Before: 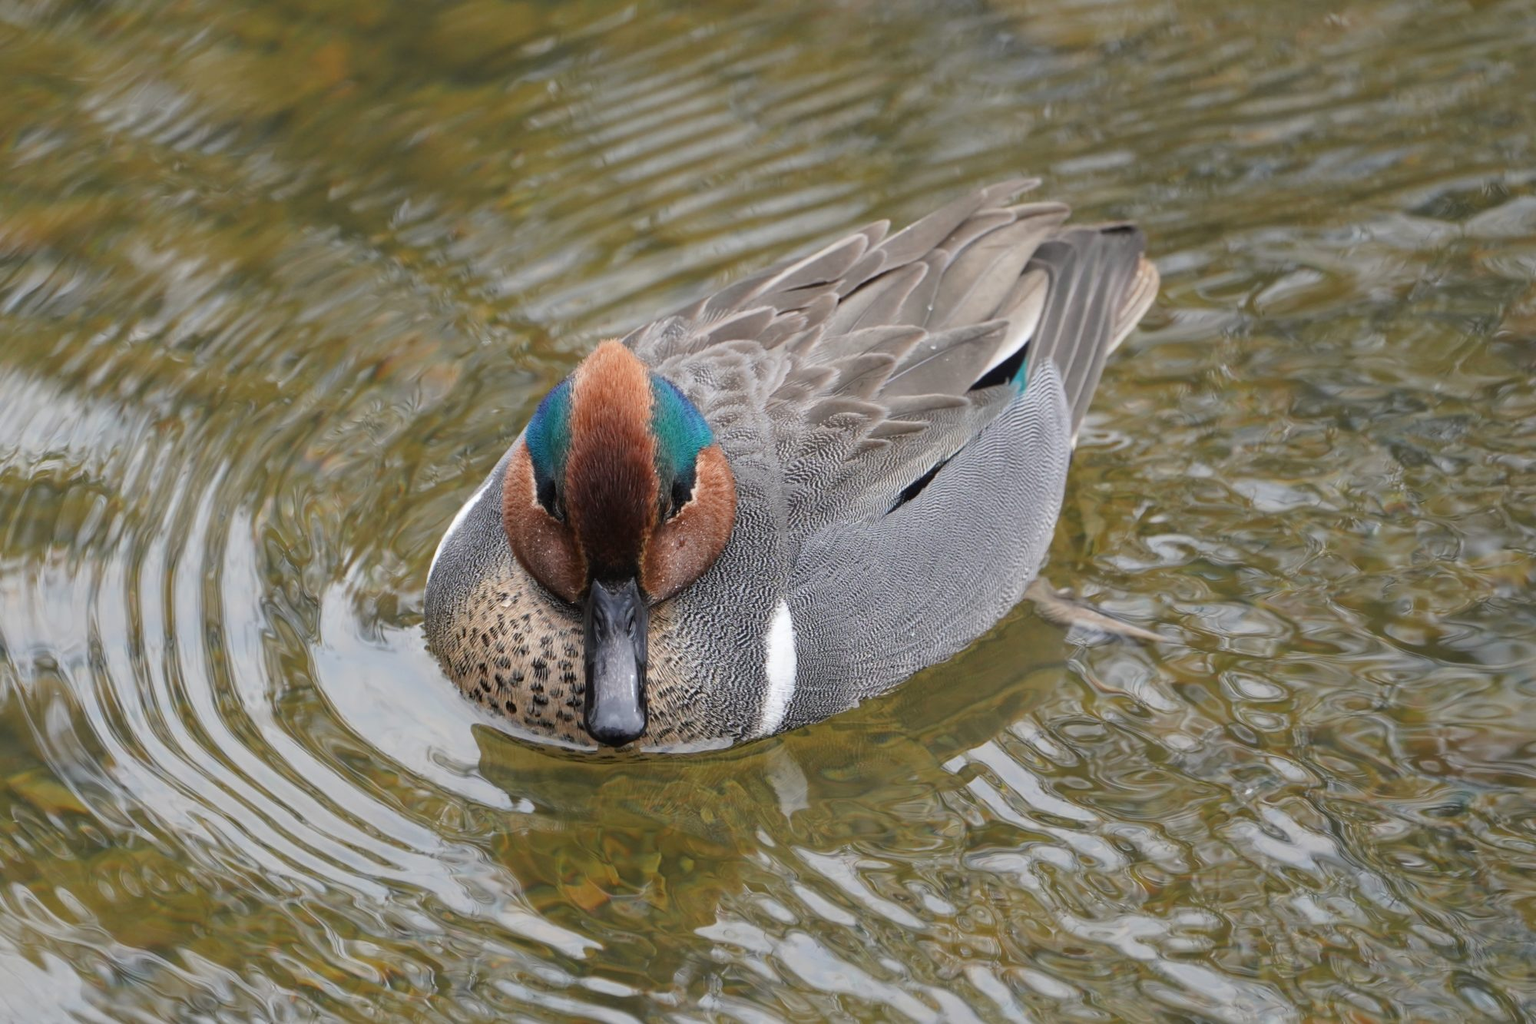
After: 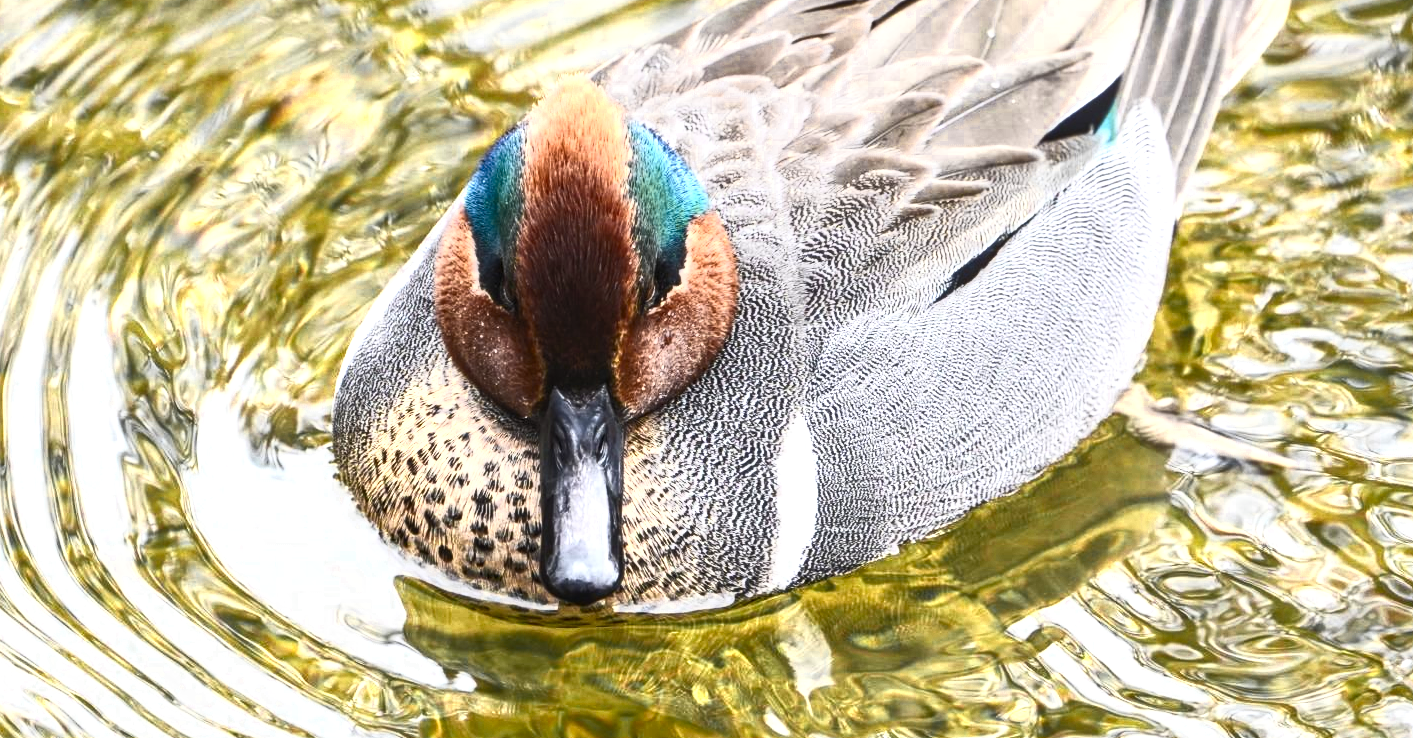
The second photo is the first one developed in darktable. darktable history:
color zones: curves: ch0 [(0.004, 0.306) (0.107, 0.448) (0.252, 0.656) (0.41, 0.398) (0.595, 0.515) (0.768, 0.628)]; ch1 [(0.07, 0.323) (0.151, 0.452) (0.252, 0.608) (0.346, 0.221) (0.463, 0.189) (0.61, 0.368) (0.735, 0.395) (0.921, 0.412)]; ch2 [(0, 0.476) (0.132, 0.512) (0.243, 0.512) (0.397, 0.48) (0.522, 0.376) (0.634, 0.536) (0.761, 0.46)]
local contrast: detail 130%
contrast brightness saturation: contrast 0.836, brightness 0.59, saturation 0.58
crop: left 11.035%, top 27.584%, right 18.282%, bottom 16.993%
